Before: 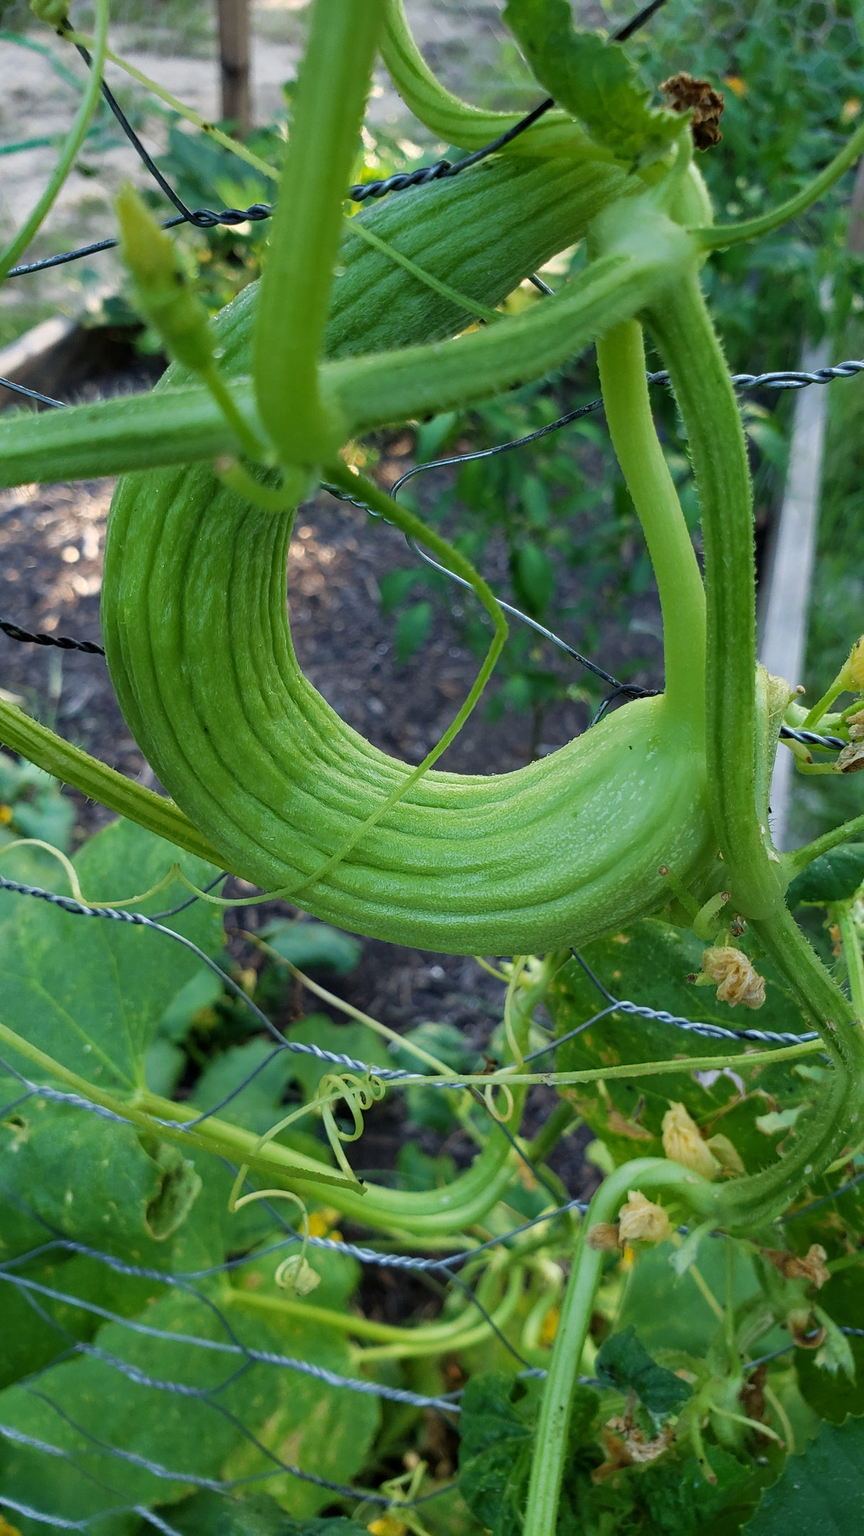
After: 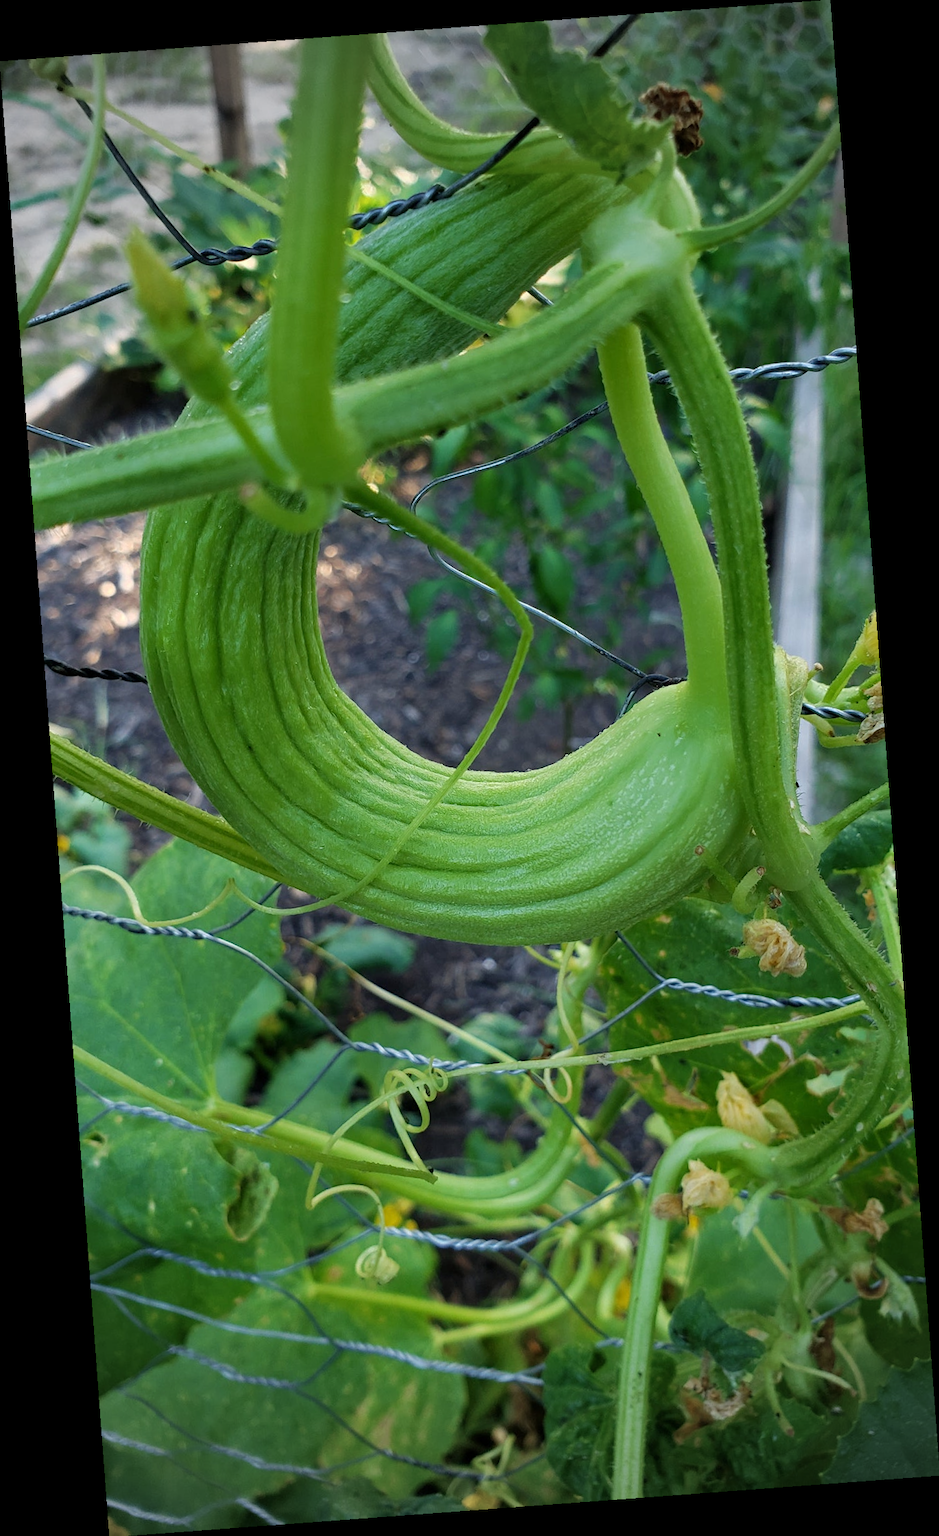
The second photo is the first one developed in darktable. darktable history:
vignetting: fall-off start 71.74%
rotate and perspective: rotation -4.25°, automatic cropping off
